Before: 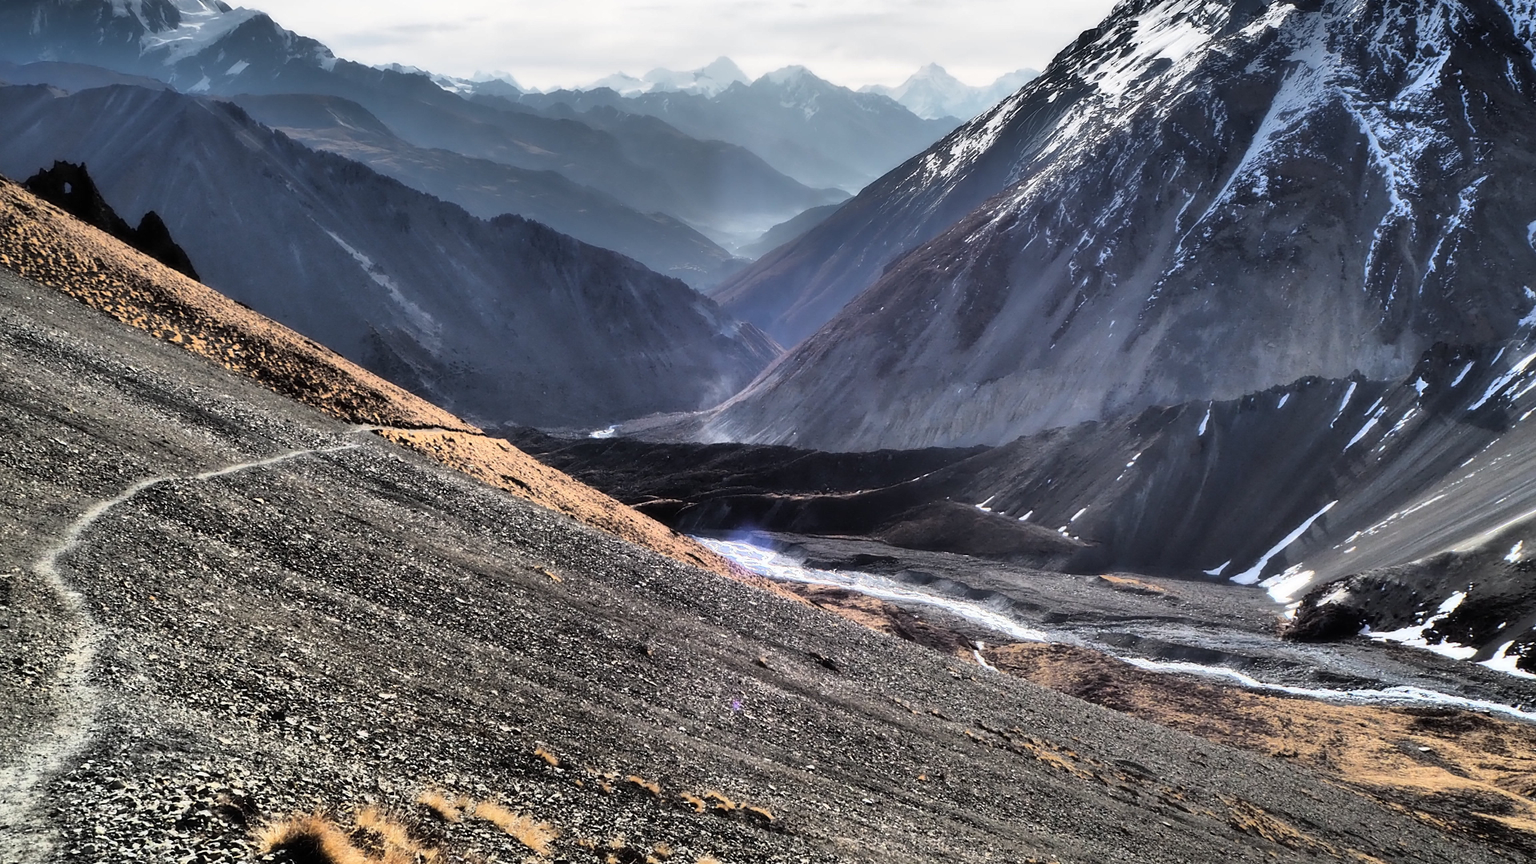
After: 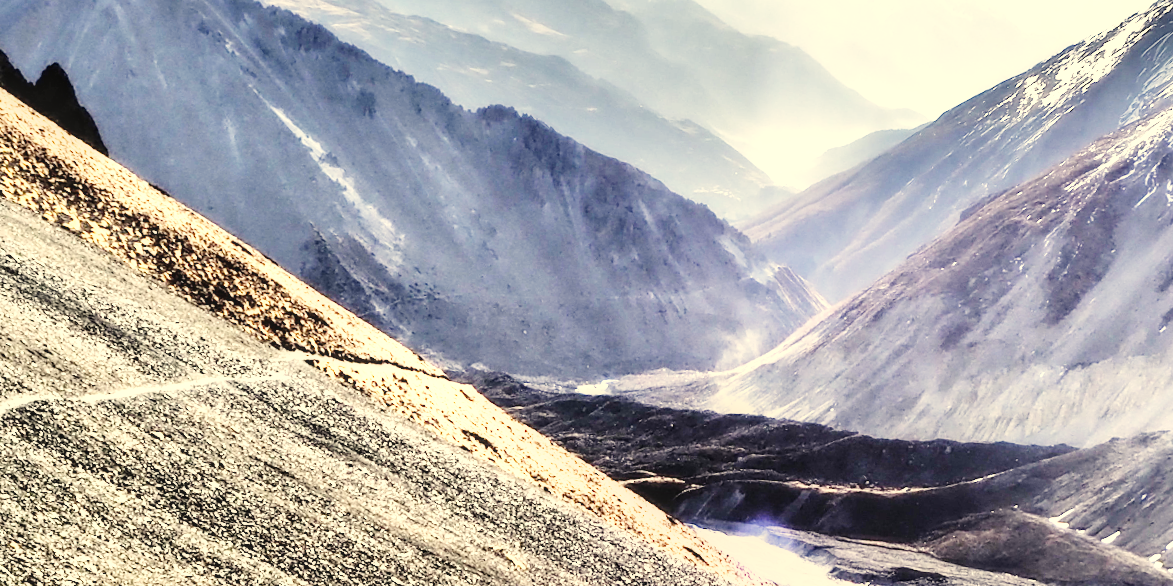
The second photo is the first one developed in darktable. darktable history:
base curve: curves: ch0 [(0, 0.003) (0.001, 0.002) (0.006, 0.004) (0.02, 0.022) (0.048, 0.086) (0.094, 0.234) (0.162, 0.431) (0.258, 0.629) (0.385, 0.8) (0.548, 0.918) (0.751, 0.988) (1, 1)], preserve colors none
exposure: black level correction 0.001, exposure 0.955 EV, compensate exposure bias true, compensate highlight preservation false
color correction: highlights a* 1.39, highlights b* 17.83
local contrast: on, module defaults
crop and rotate: angle -4.99°, left 2.122%, top 6.945%, right 27.566%, bottom 30.519%
